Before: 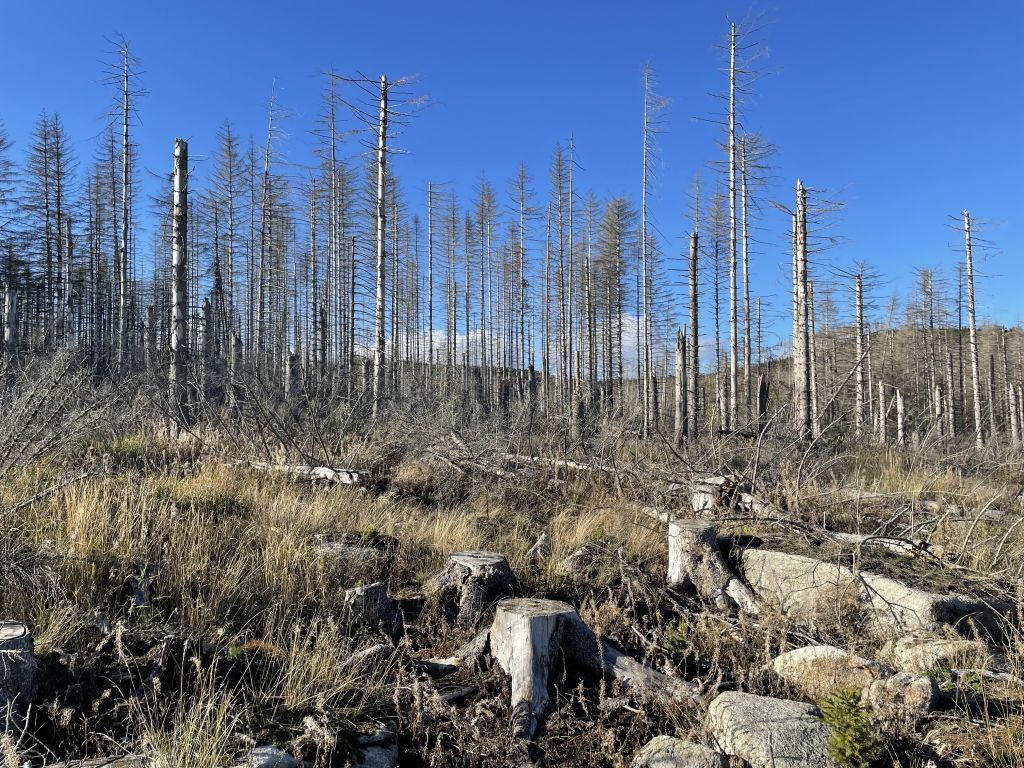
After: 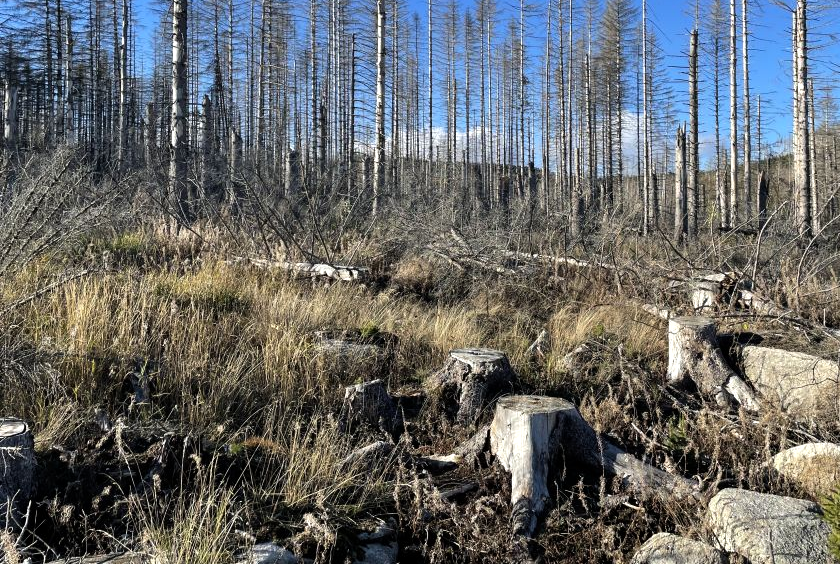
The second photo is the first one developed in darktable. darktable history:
contrast brightness saturation: saturation -0.05
exposure: compensate highlight preservation false
color balance: contrast 10%
crop: top 26.531%, right 17.959%
